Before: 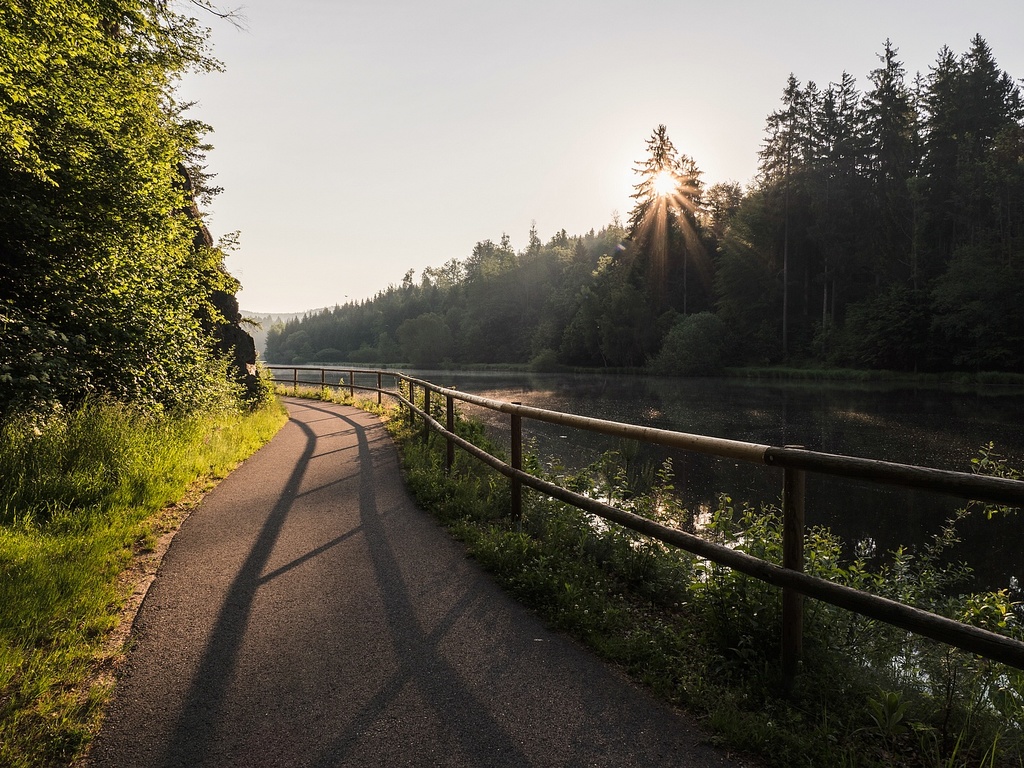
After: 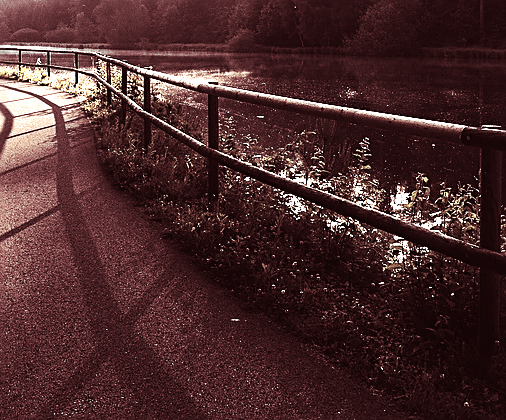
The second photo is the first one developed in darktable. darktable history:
contrast brightness saturation: contrast -0.05, saturation -0.41
crop: left 29.672%, top 41.786%, right 20.851%, bottom 3.487%
split-toning: highlights › saturation 0, balance -61.83
tone equalizer: -8 EV -1.08 EV, -7 EV -1.01 EV, -6 EV -0.867 EV, -5 EV -0.578 EV, -3 EV 0.578 EV, -2 EV 0.867 EV, -1 EV 1.01 EV, +0 EV 1.08 EV, edges refinement/feathering 500, mask exposure compensation -1.57 EV, preserve details no
sharpen: on, module defaults
exposure: exposure 0.6 EV, compensate highlight preservation false
